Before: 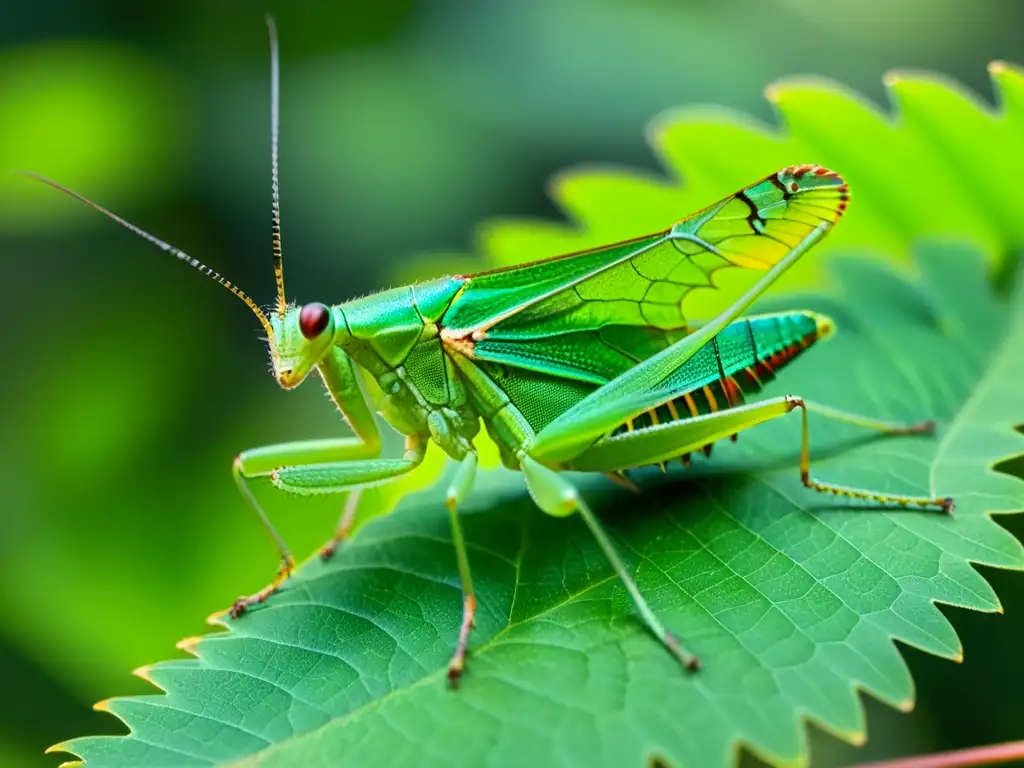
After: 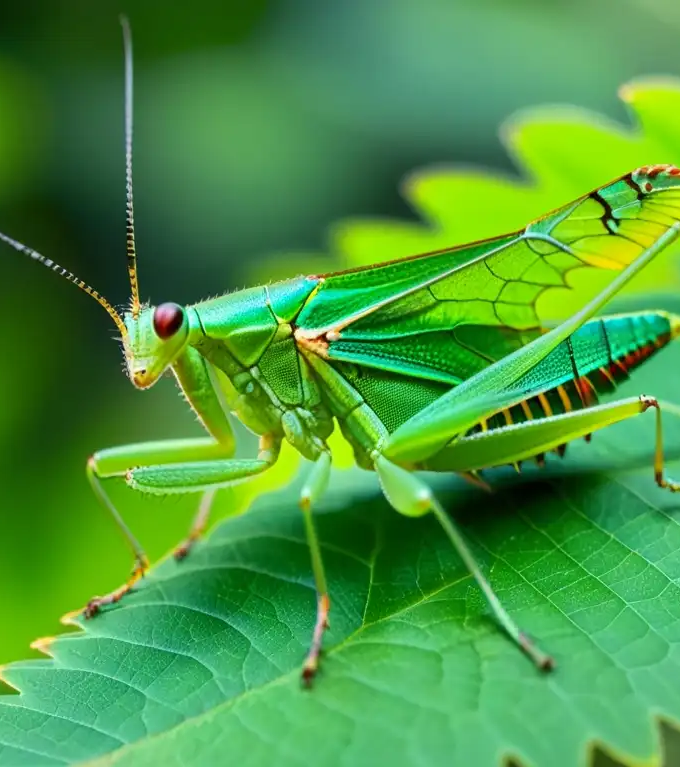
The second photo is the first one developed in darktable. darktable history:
crop and rotate: left 14.302%, right 19.274%
